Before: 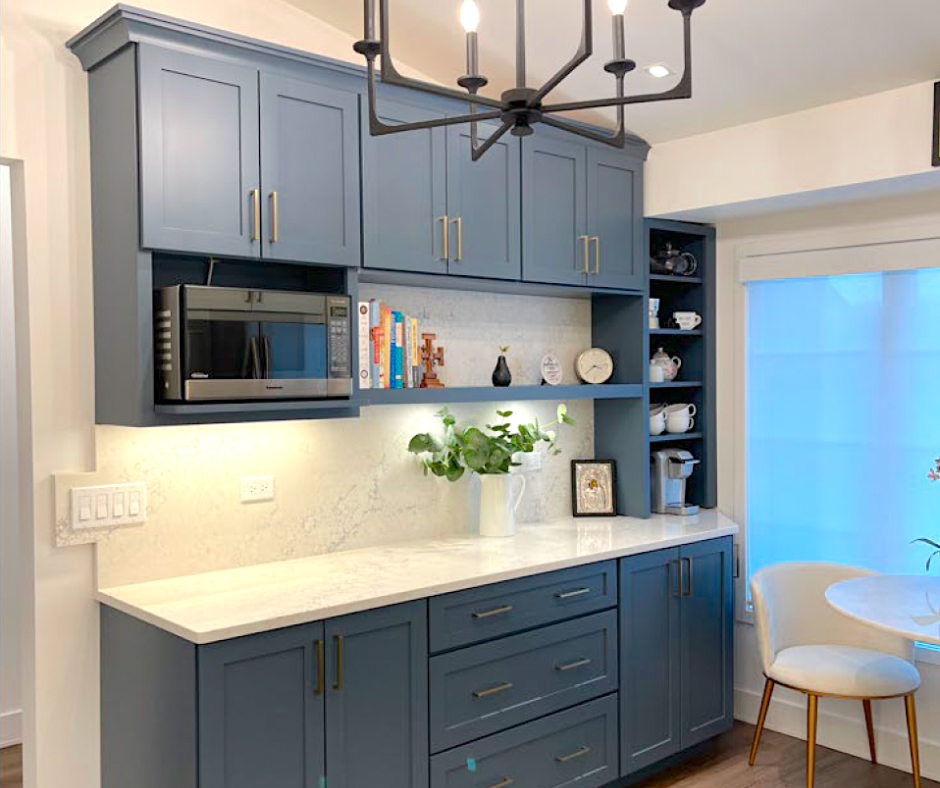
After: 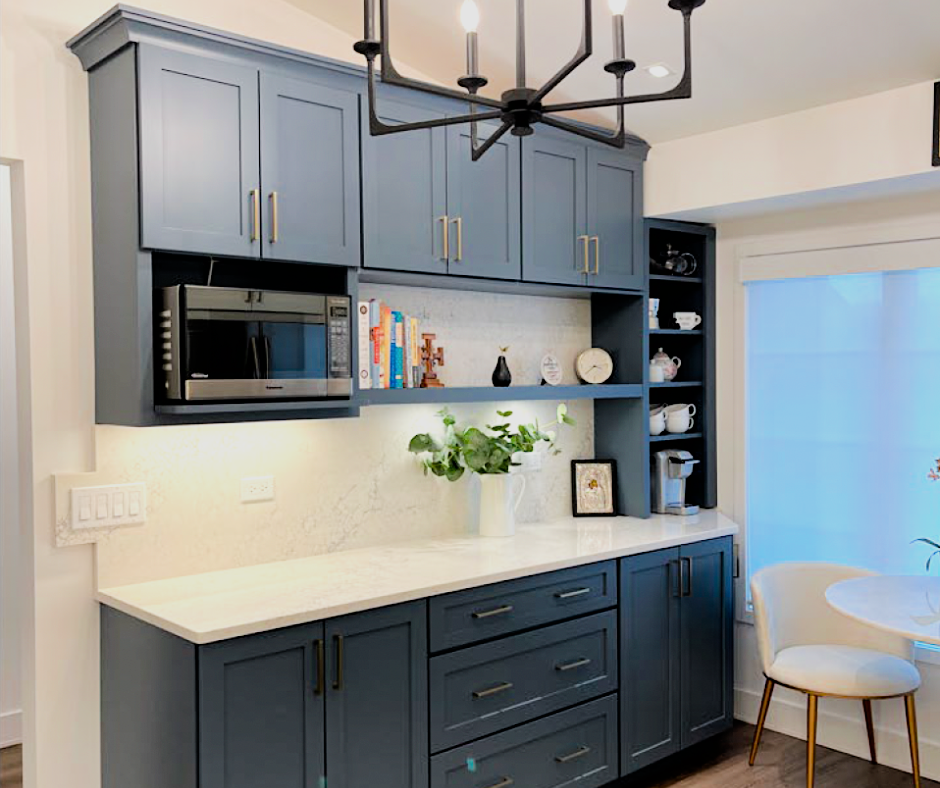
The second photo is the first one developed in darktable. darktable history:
filmic rgb: black relative exposure -5 EV, hardness 2.88, contrast 1.3, highlights saturation mix -30%
exposure: compensate highlight preservation false
